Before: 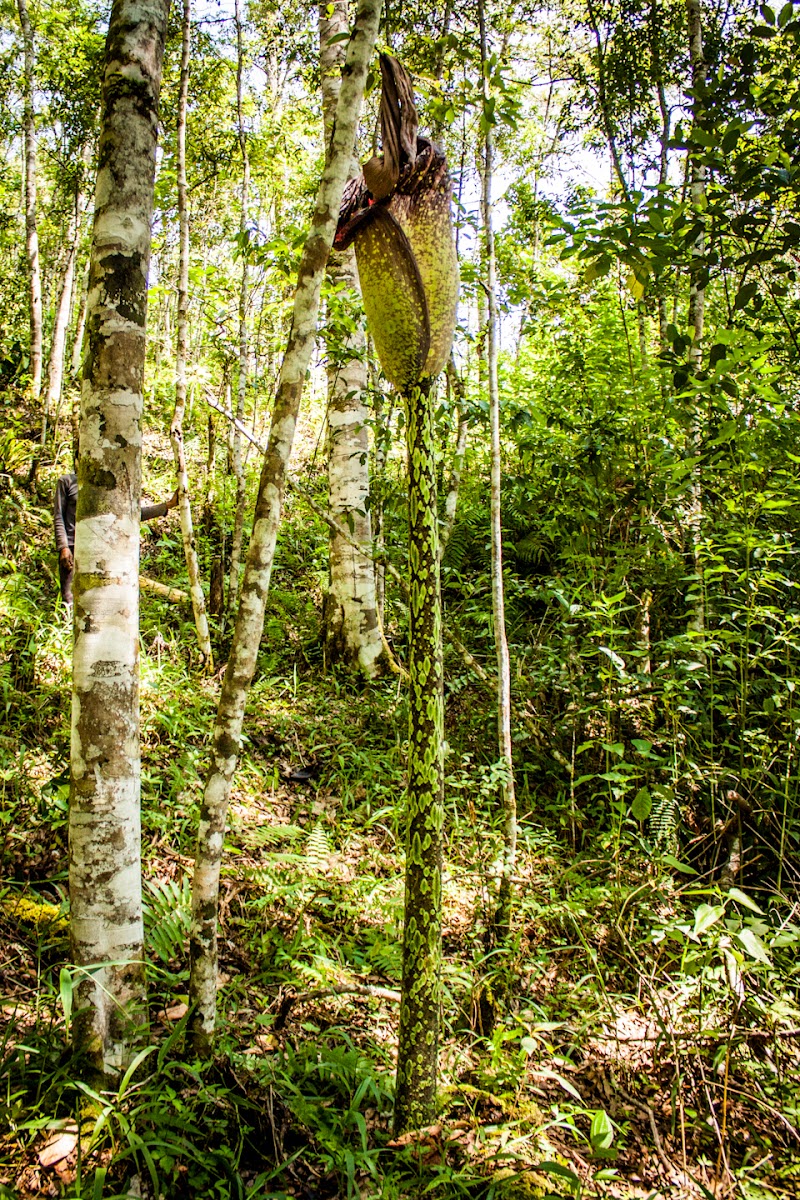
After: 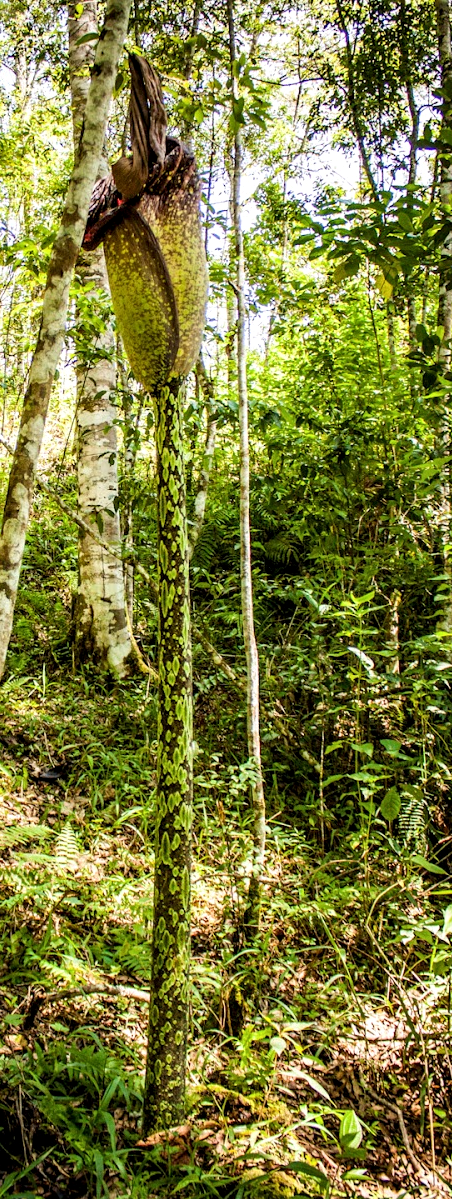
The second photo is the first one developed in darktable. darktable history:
crop: left 31.446%, top 0.01%, right 12.026%
local contrast: highlights 106%, shadows 103%, detail 119%, midtone range 0.2
